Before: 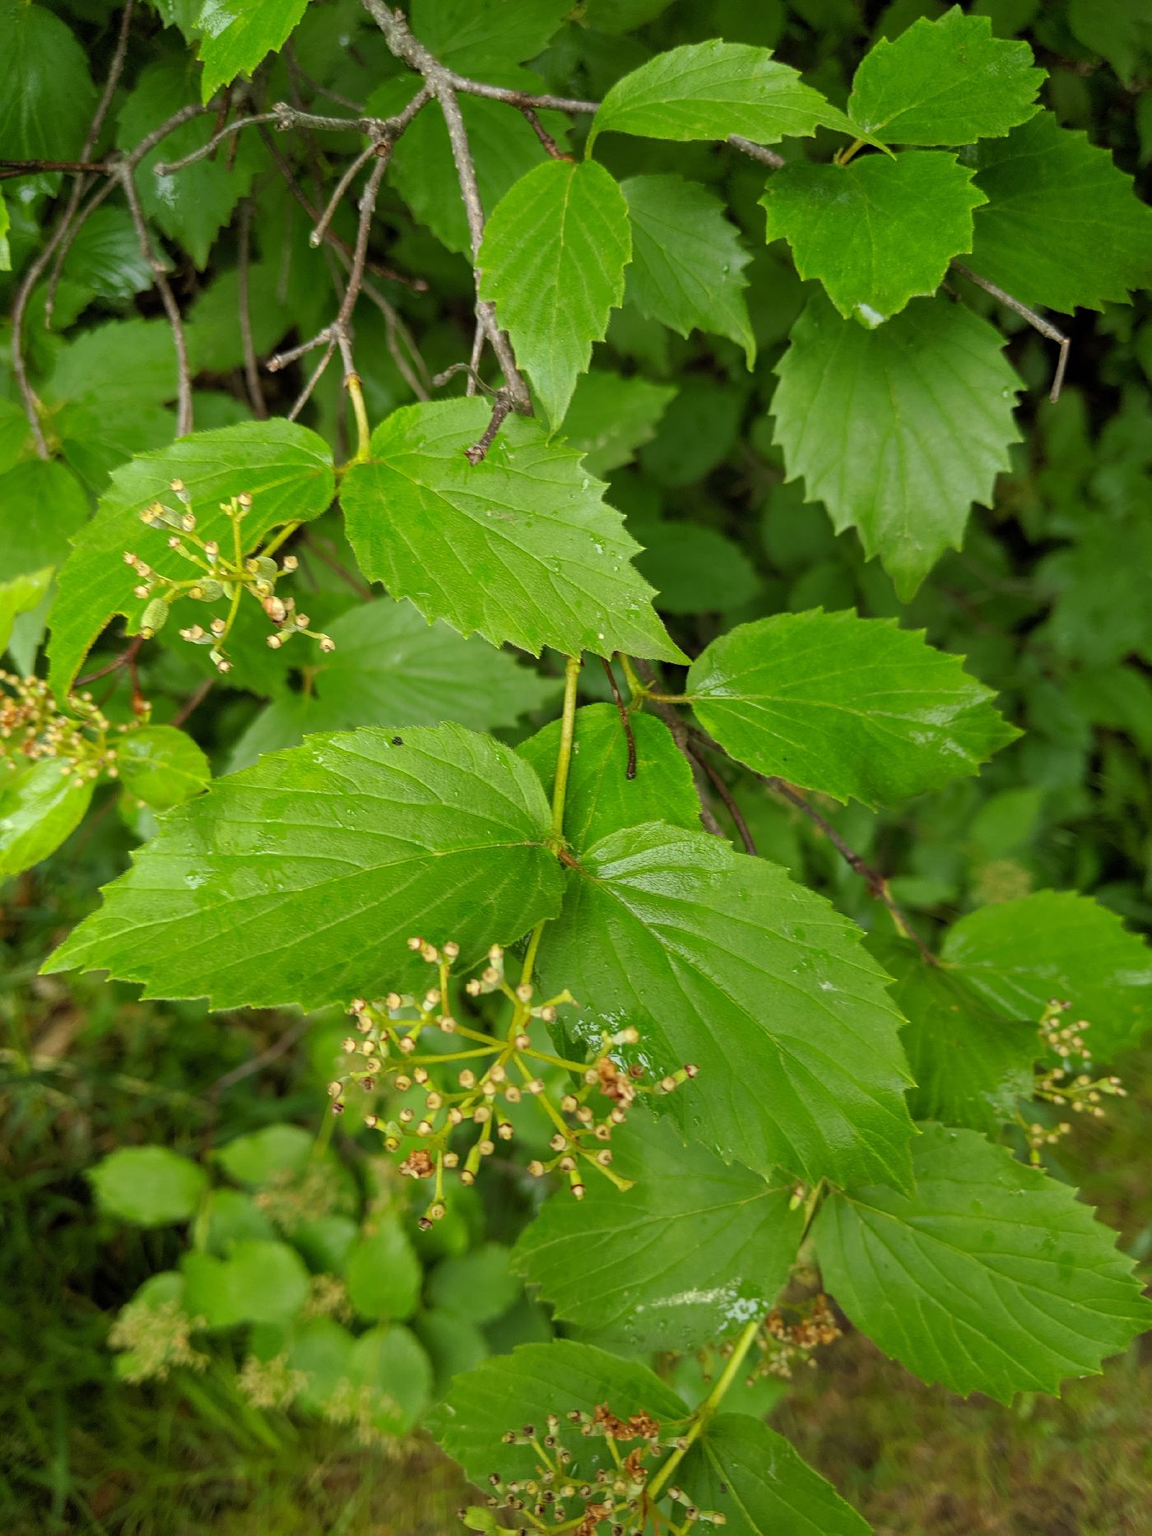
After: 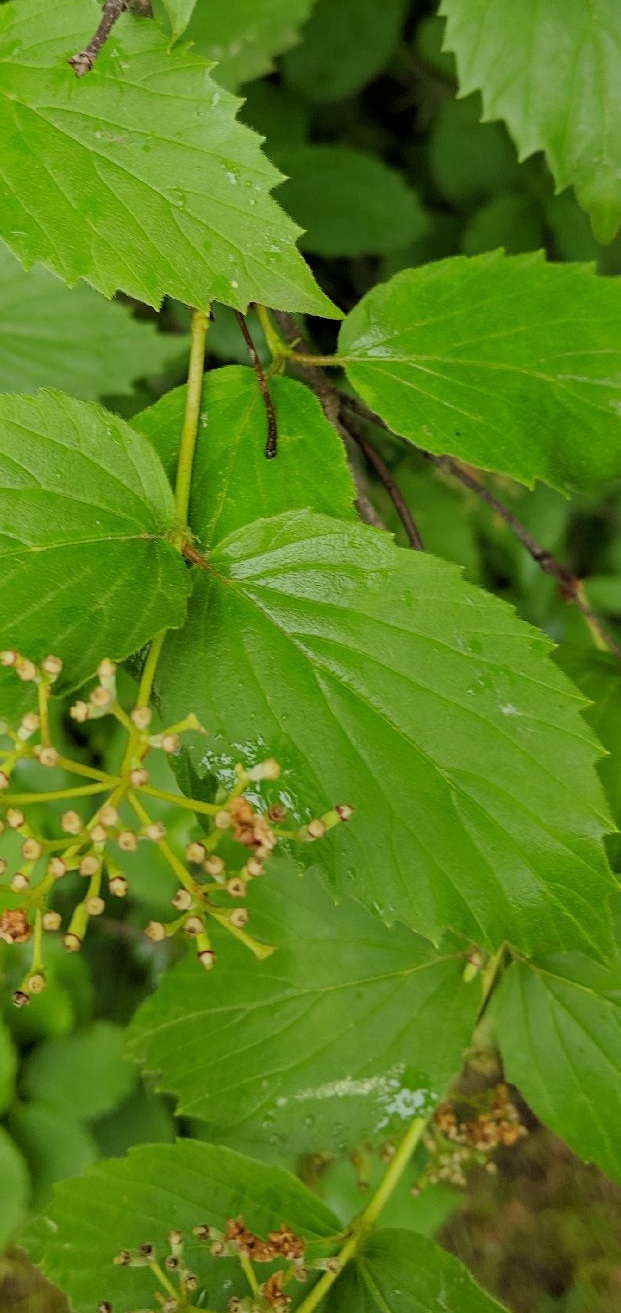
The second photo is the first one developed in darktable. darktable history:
crop: left 35.432%, top 26.233%, right 20.145%, bottom 3.432%
filmic rgb: black relative exposure -7.15 EV, white relative exposure 5.36 EV, hardness 3.02, color science v6 (2022)
